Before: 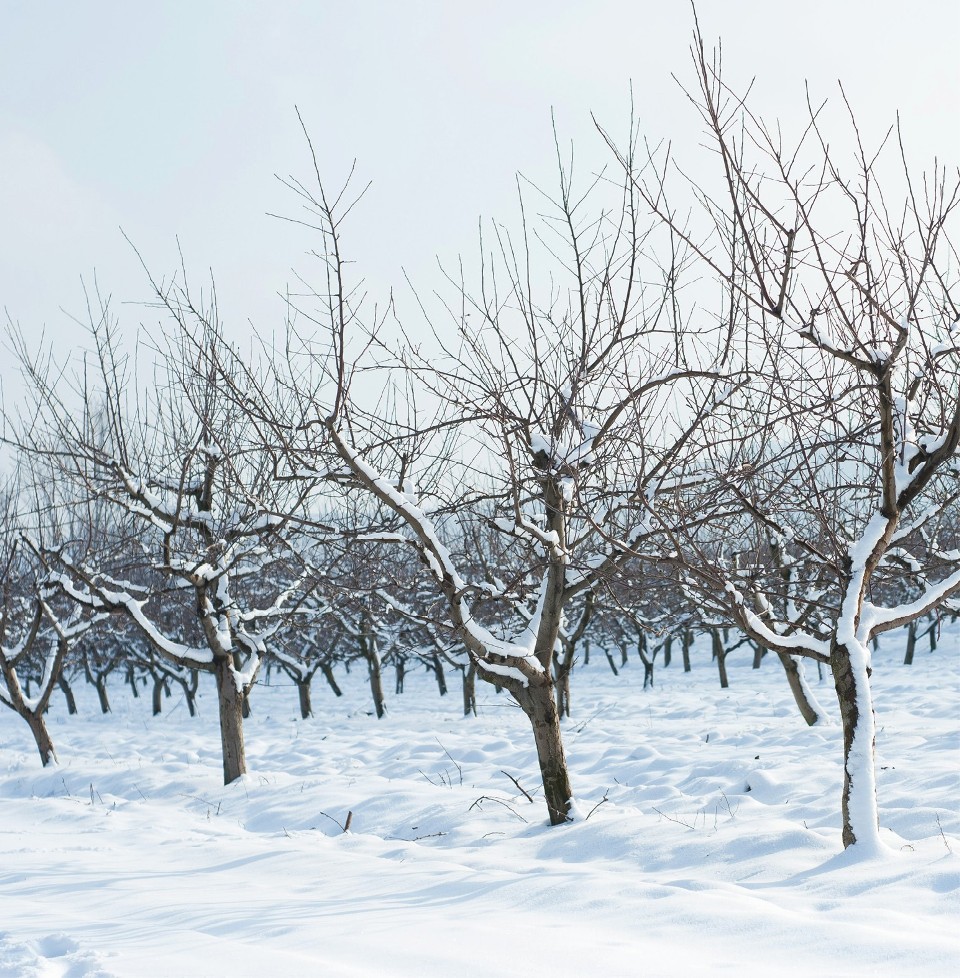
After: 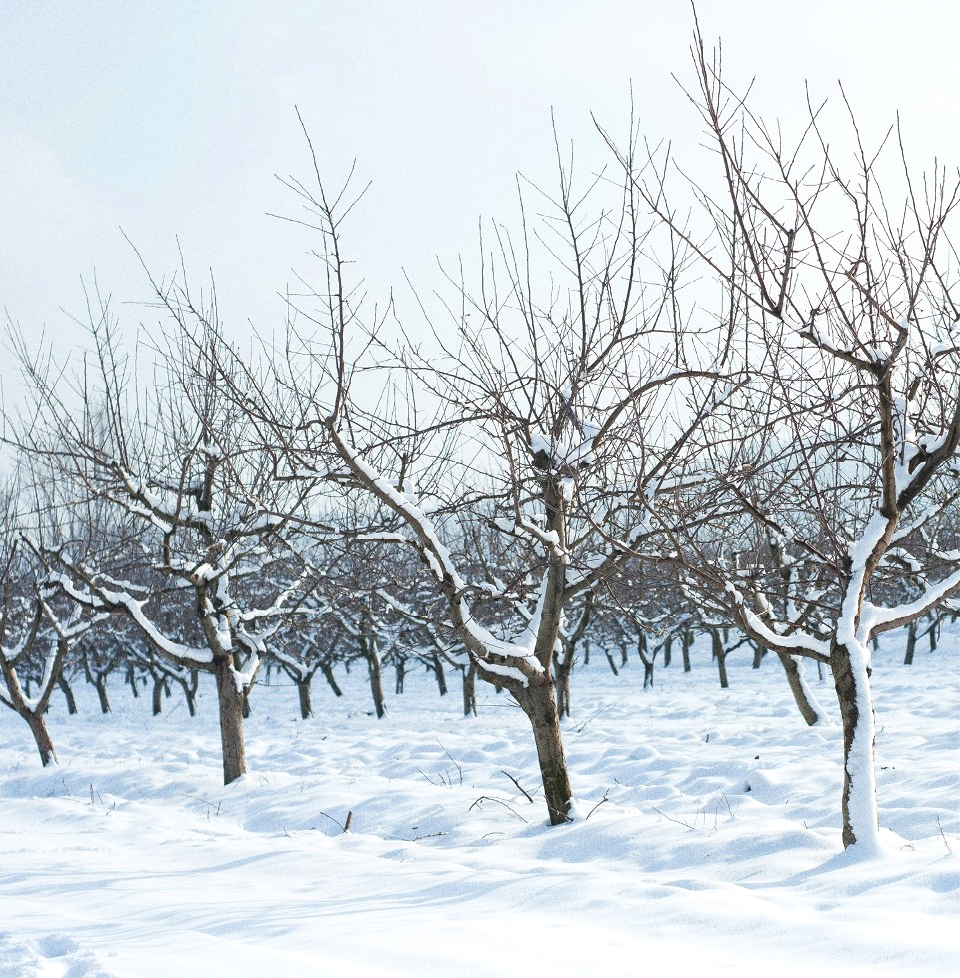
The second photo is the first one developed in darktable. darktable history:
exposure: exposure 0.127 EV, compensate highlight preservation false
grain: coarseness 11.82 ISO, strength 36.67%, mid-tones bias 74.17%
